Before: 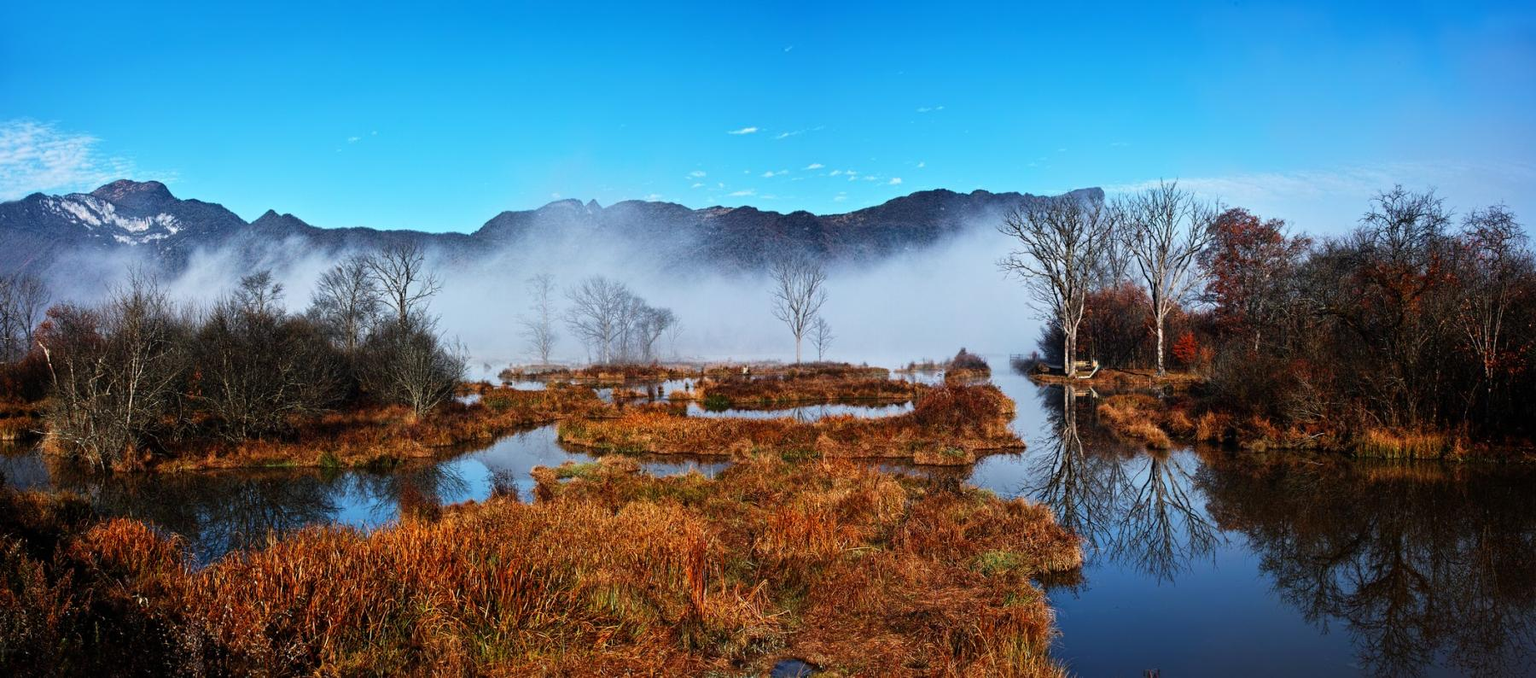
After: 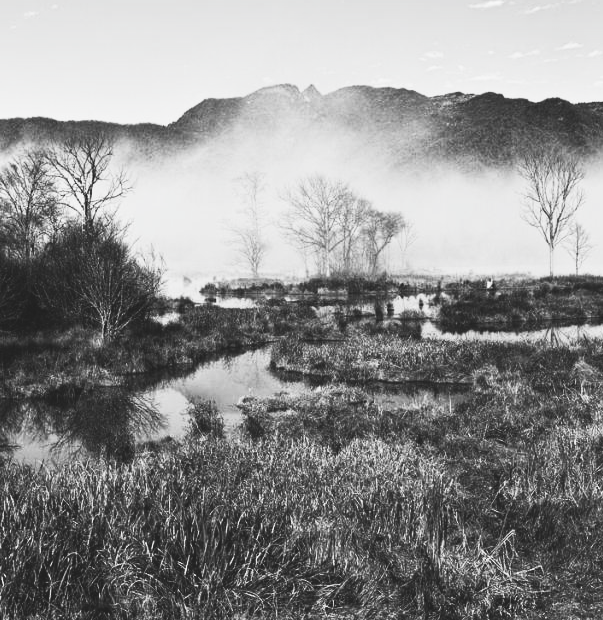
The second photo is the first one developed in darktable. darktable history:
crop and rotate: left 21.375%, top 18.881%, right 45.089%, bottom 3.001%
exposure: black level correction -0.015, exposure -0.536 EV, compensate highlight preservation false
contrast brightness saturation: contrast 0.547, brightness 0.46, saturation -0.997
color correction: highlights b* -0.051, saturation 0.798
